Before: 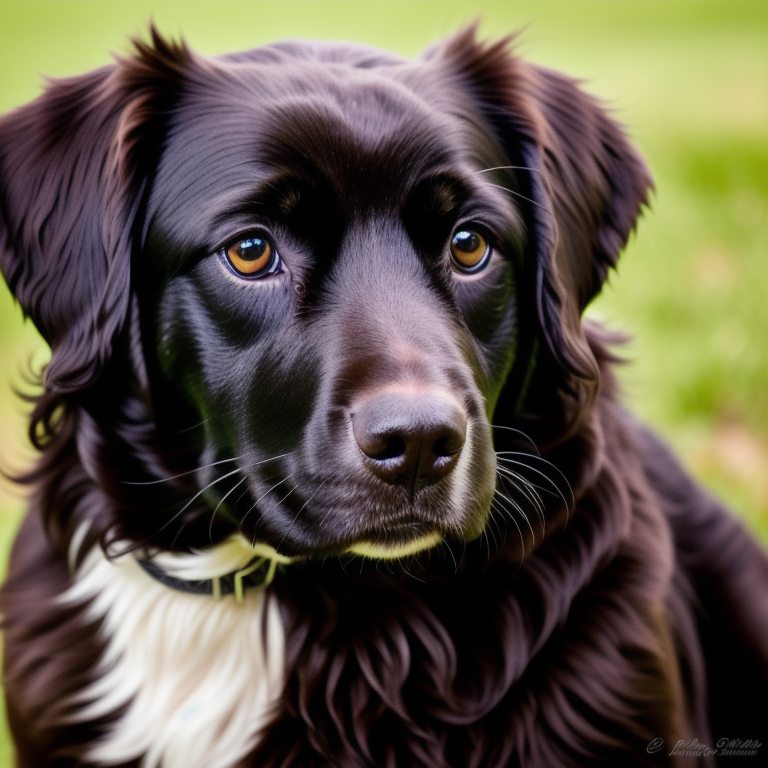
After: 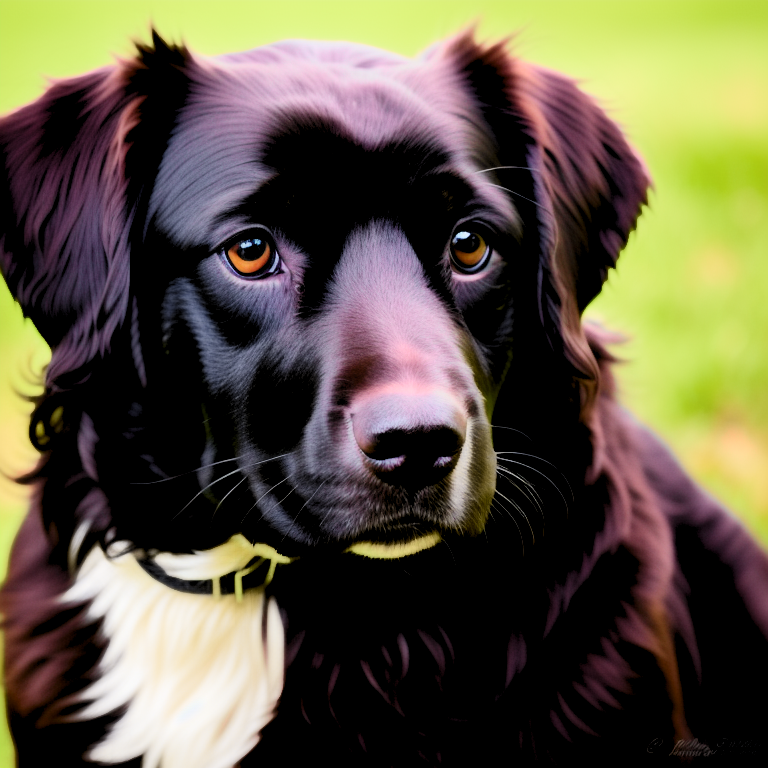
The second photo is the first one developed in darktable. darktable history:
contrast equalizer: octaves 7, y [[0.6 ×6], [0.55 ×6], [0 ×6], [0 ×6], [0 ×6]], mix -1
levels: levels [0.073, 0.497, 0.972]
tone curve: curves: ch0 [(0, 0.01) (0.133, 0.057) (0.338, 0.327) (0.494, 0.55) (0.726, 0.807) (1, 1)]; ch1 [(0, 0) (0.346, 0.324) (0.45, 0.431) (0.5, 0.5) (0.522, 0.517) (0.543, 0.578) (1, 1)]; ch2 [(0, 0) (0.44, 0.424) (0.501, 0.499) (0.564, 0.611) (0.622, 0.667) (0.707, 0.746) (1, 1)], color space Lab, independent channels, preserve colors none
